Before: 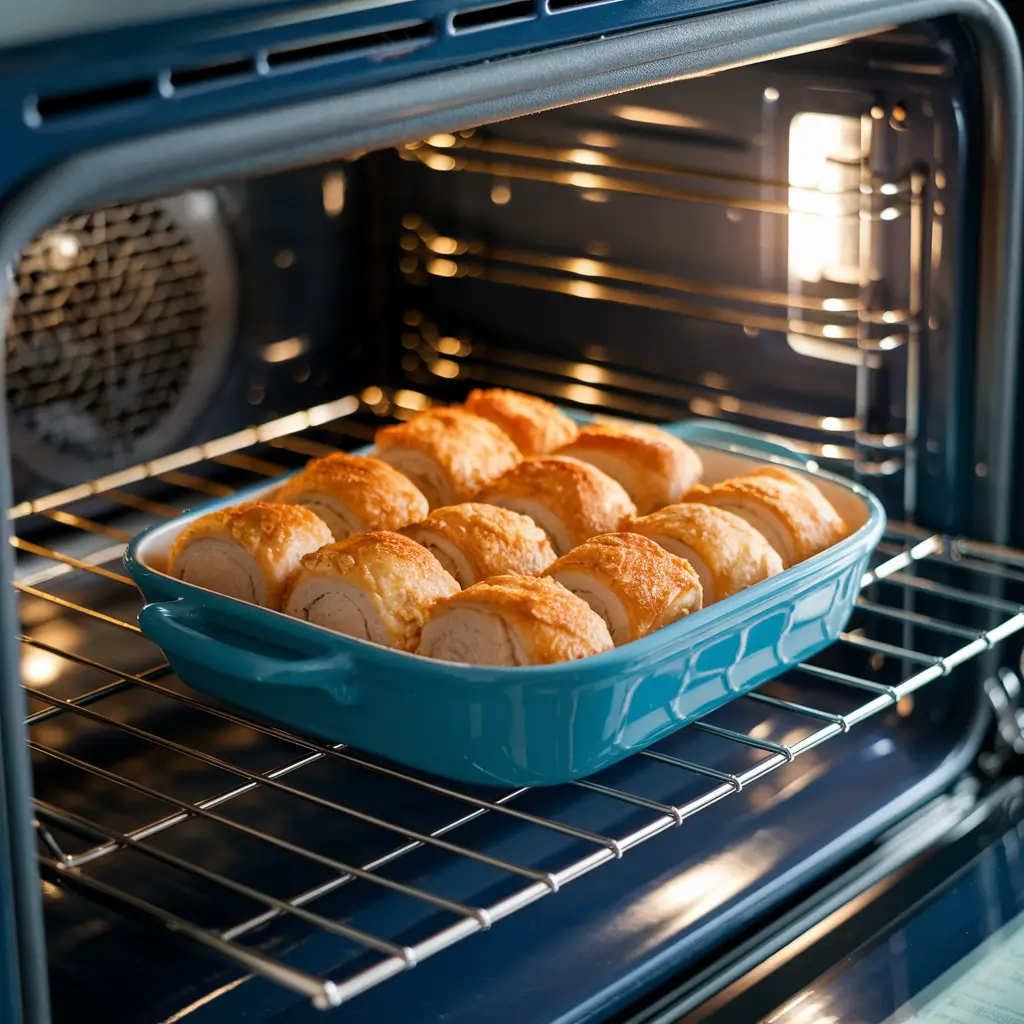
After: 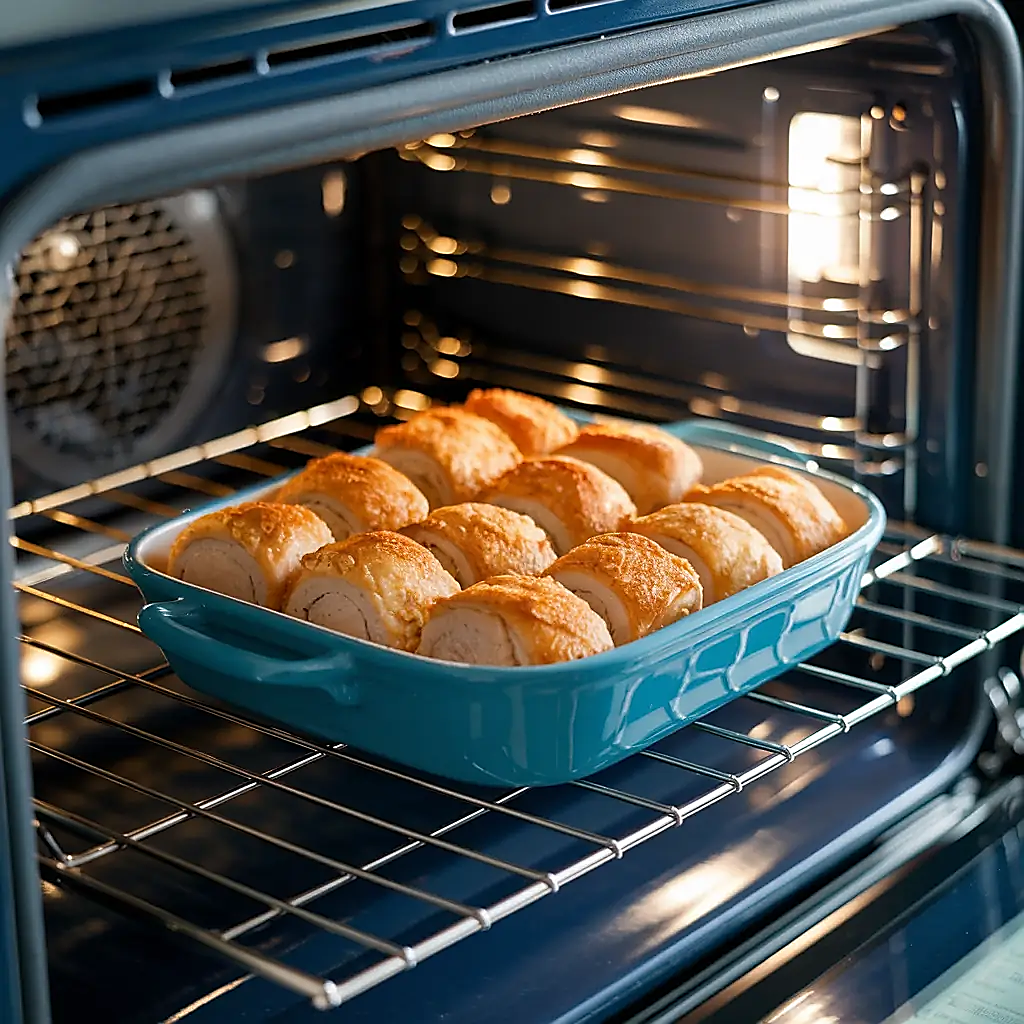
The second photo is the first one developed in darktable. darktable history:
sharpen: radius 1.417, amount 1.255, threshold 0.757
